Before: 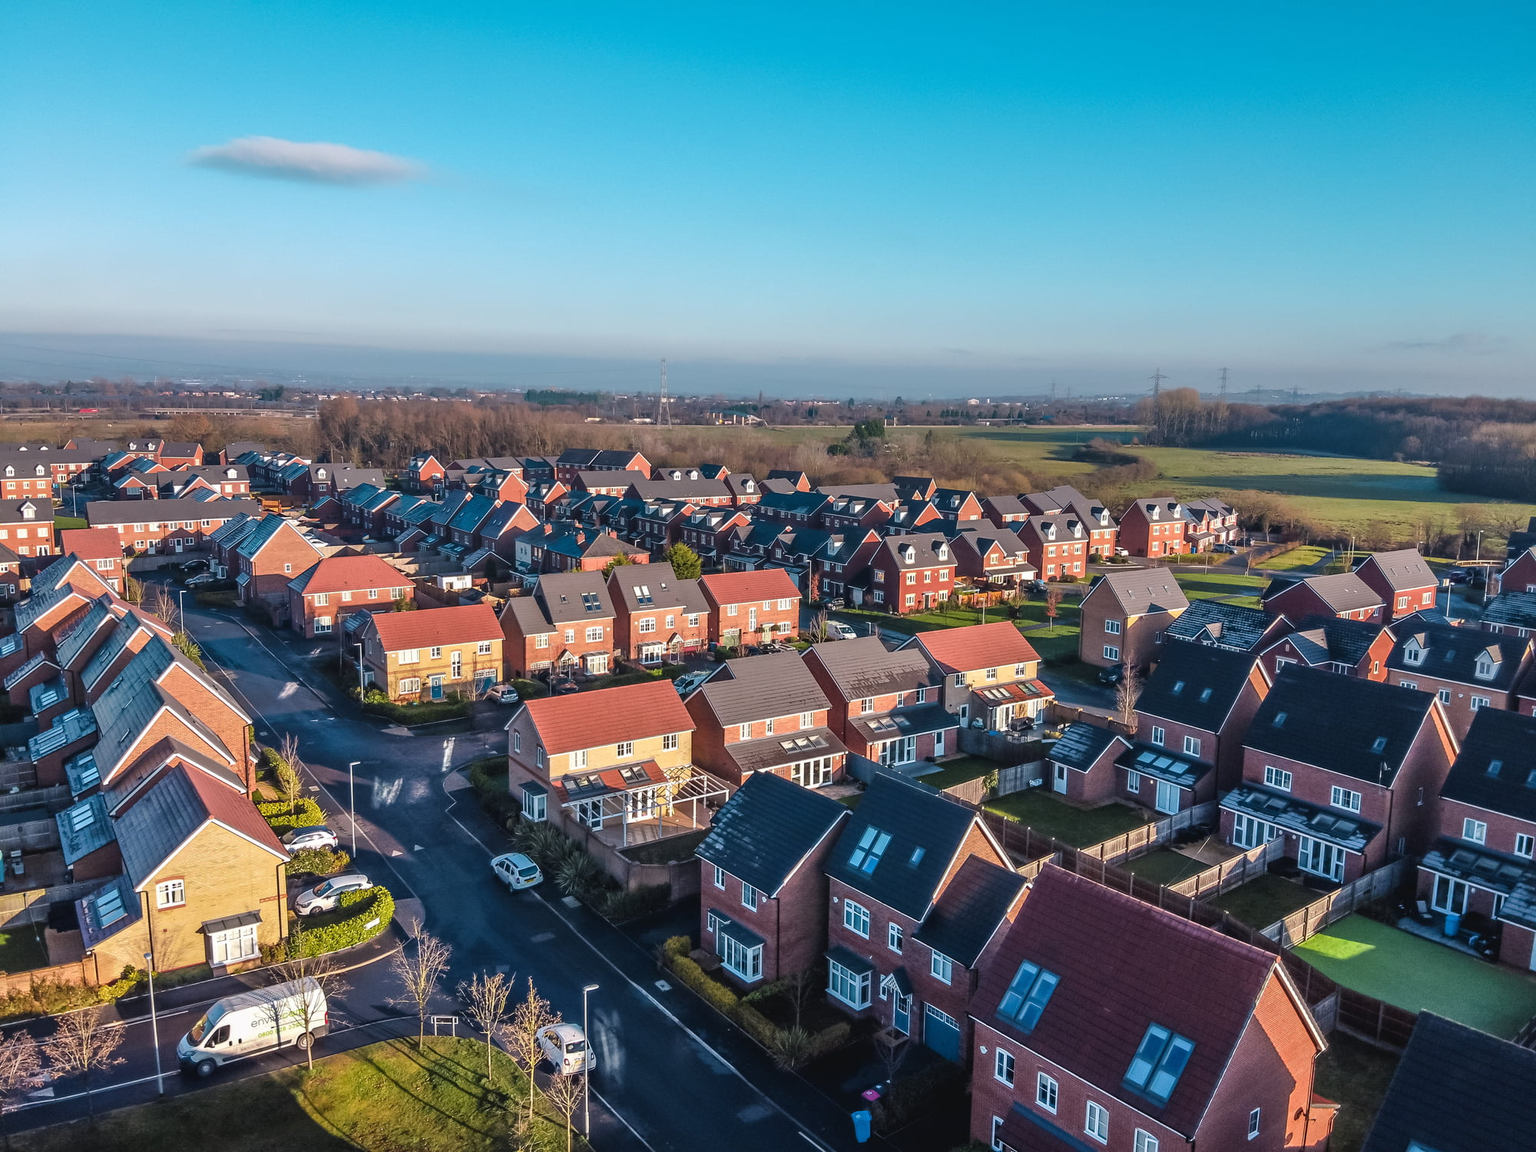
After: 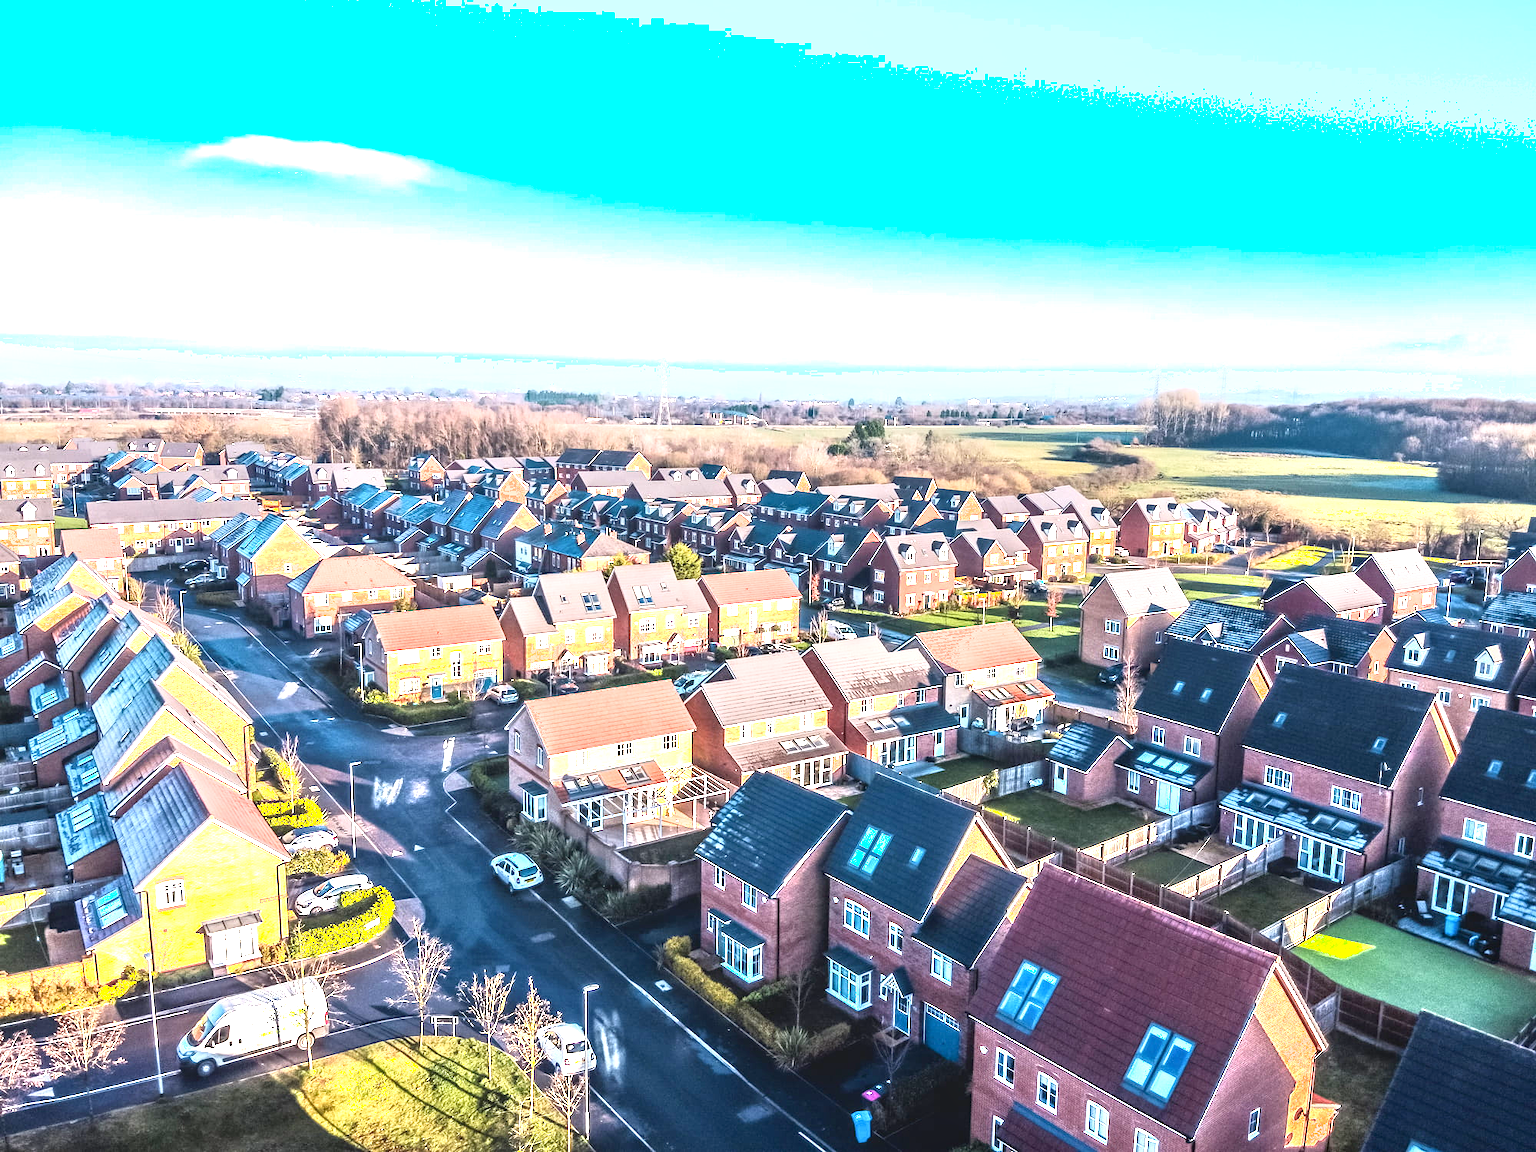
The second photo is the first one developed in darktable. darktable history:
exposure: black level correction 0.001, exposure 1.73 EV, compensate highlight preservation false
shadows and highlights: shadows -63.22, white point adjustment -5.29, highlights 60.32
local contrast: on, module defaults
